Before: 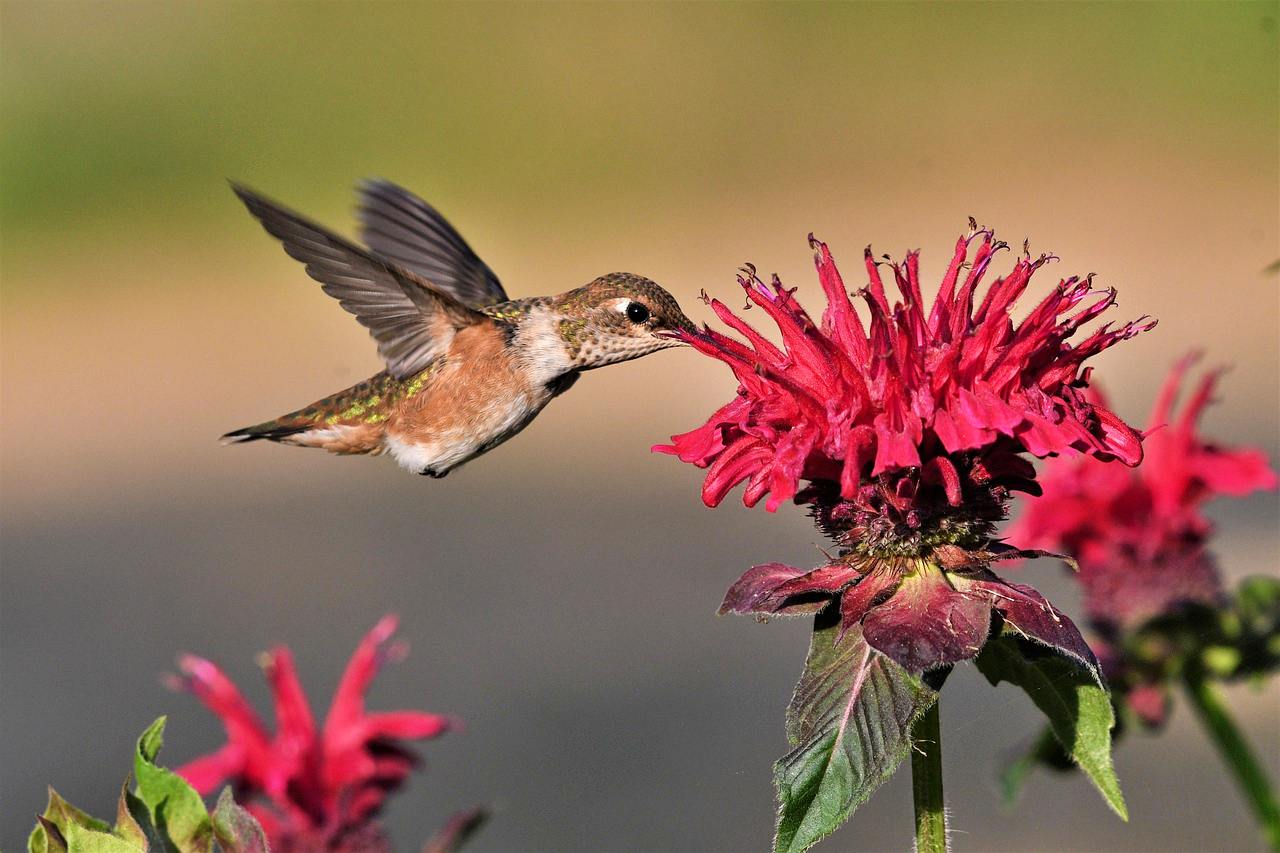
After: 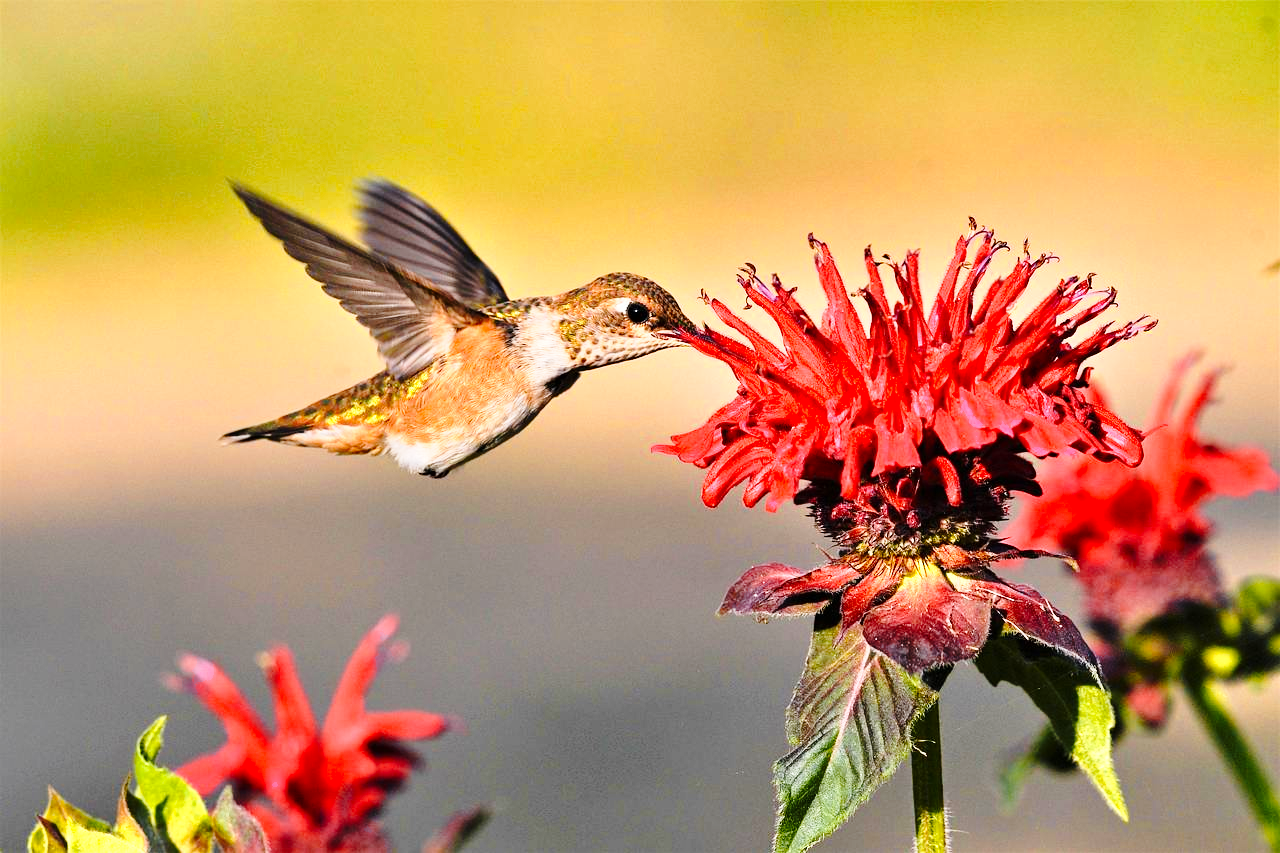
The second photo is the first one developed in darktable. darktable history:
color zones: curves: ch0 [(0, 0.511) (0.143, 0.531) (0.286, 0.56) (0.429, 0.5) (0.571, 0.5) (0.714, 0.5) (0.857, 0.5) (1, 0.5)]; ch1 [(0, 0.525) (0.143, 0.705) (0.286, 0.715) (0.429, 0.35) (0.571, 0.35) (0.714, 0.35) (0.857, 0.4) (1, 0.4)]; ch2 [(0, 0.572) (0.143, 0.512) (0.286, 0.473) (0.429, 0.45) (0.571, 0.5) (0.714, 0.5) (0.857, 0.518) (1, 0.518)]
base curve: curves: ch0 [(0, 0) (0.028, 0.03) (0.121, 0.232) (0.46, 0.748) (0.859, 0.968) (1, 1)], preserve colors none
